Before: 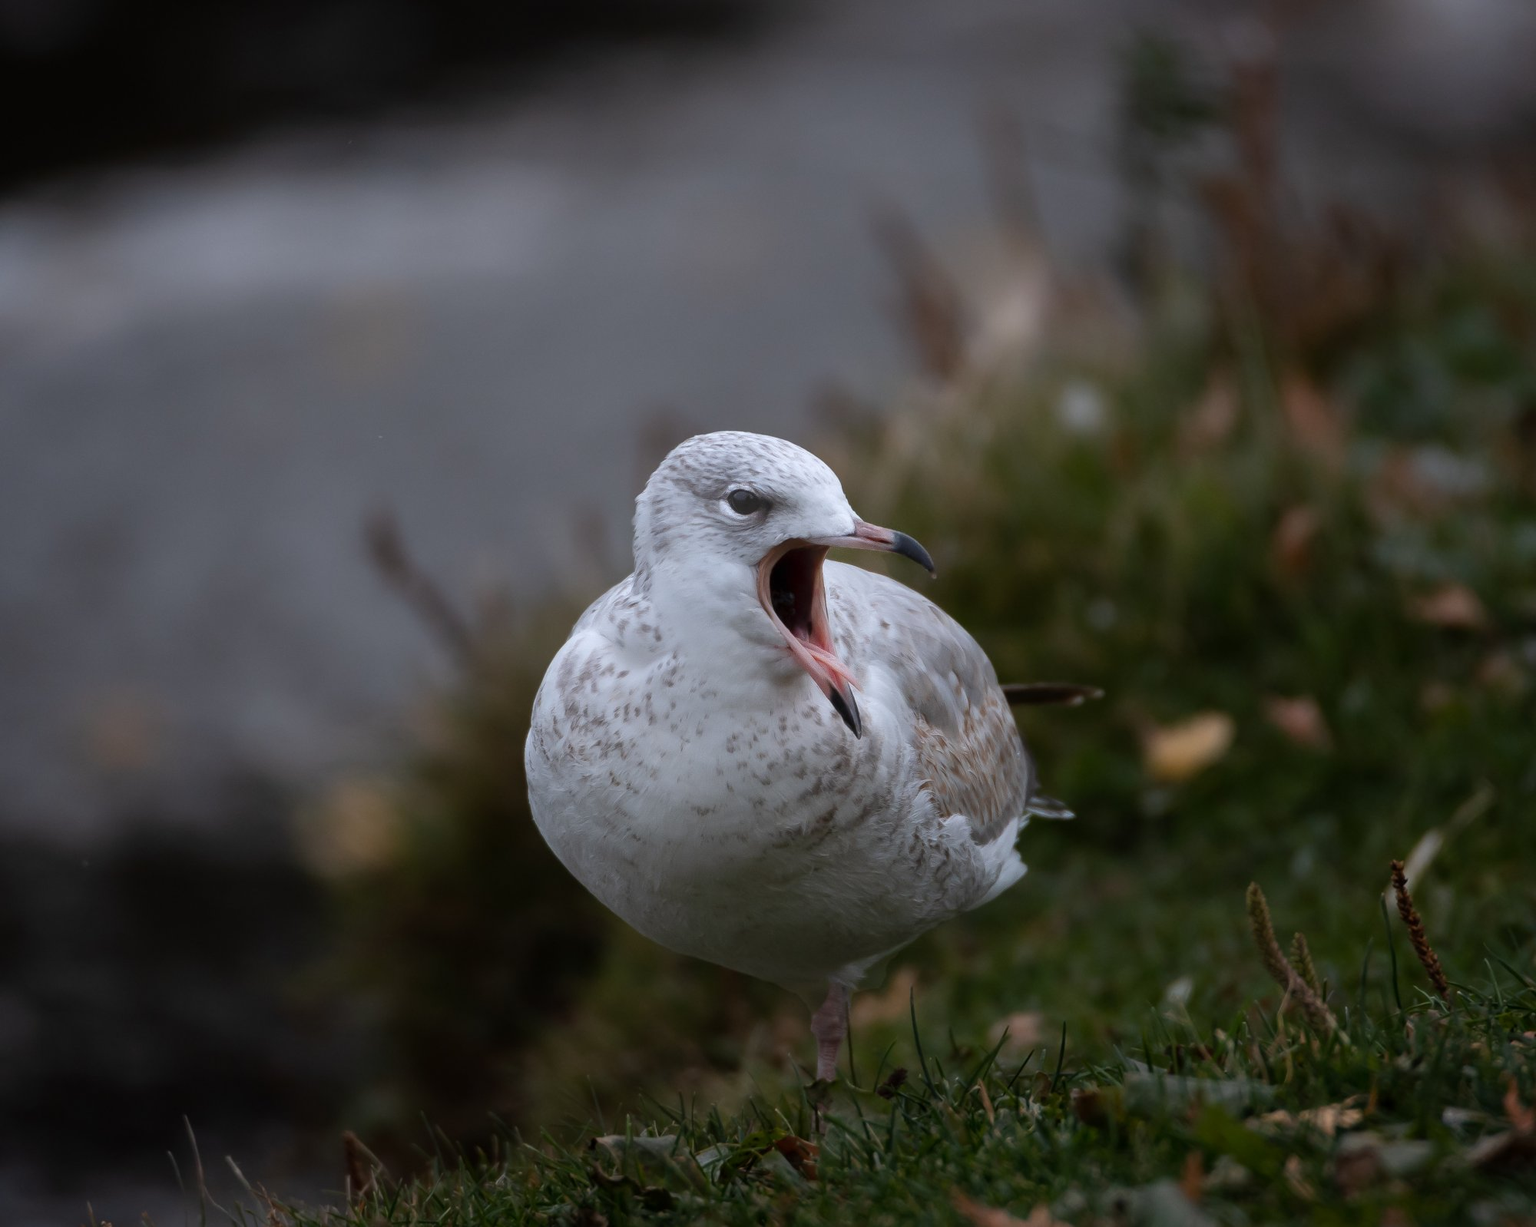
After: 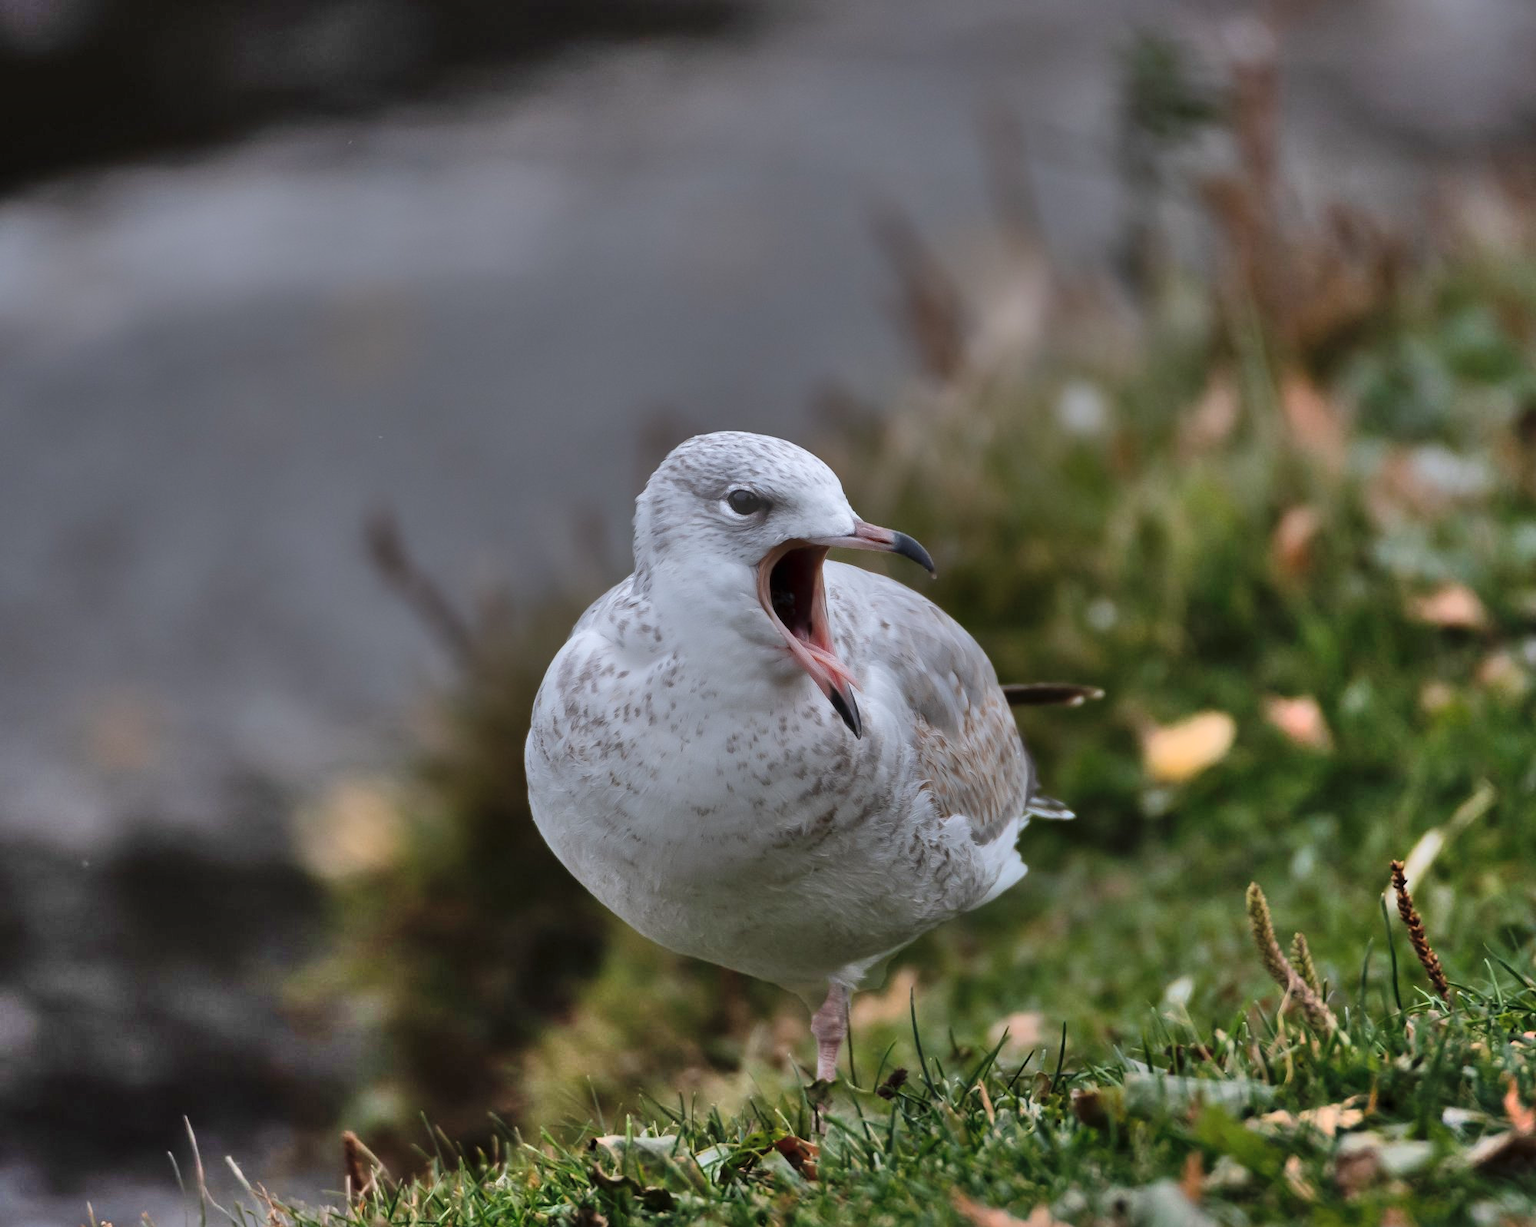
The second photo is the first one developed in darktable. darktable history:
shadows and highlights: shadows 76.44, highlights -23.85, soften with gaussian
